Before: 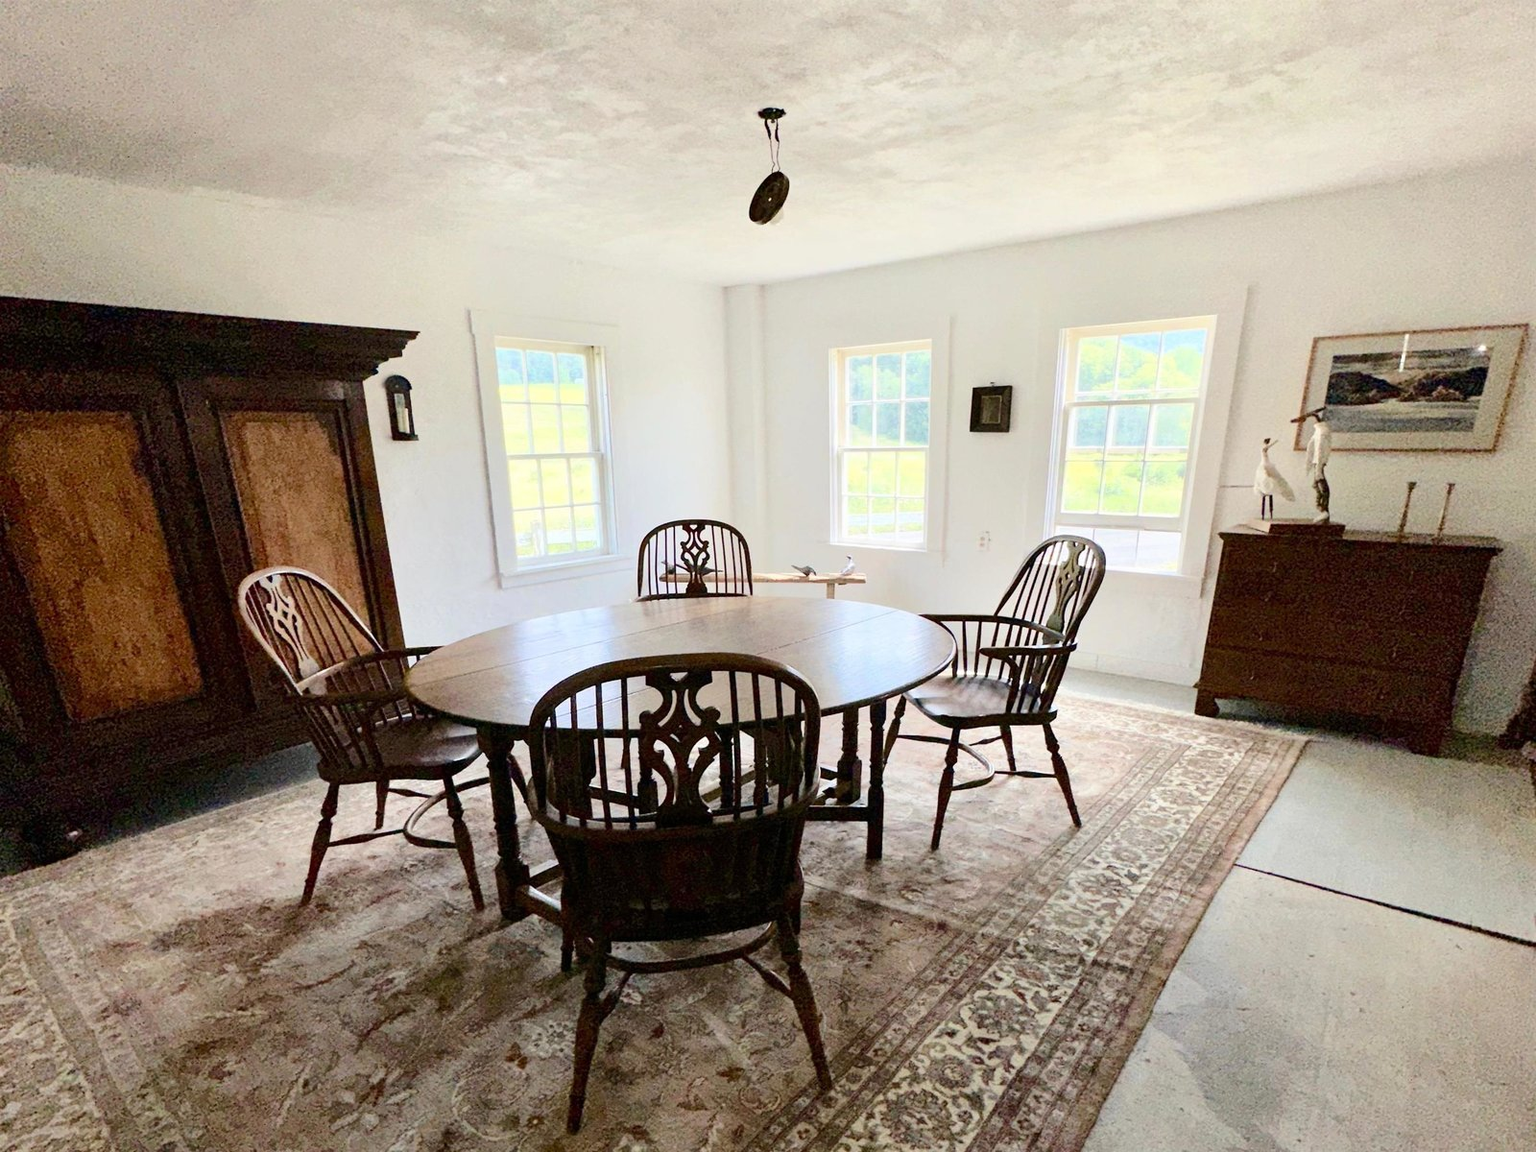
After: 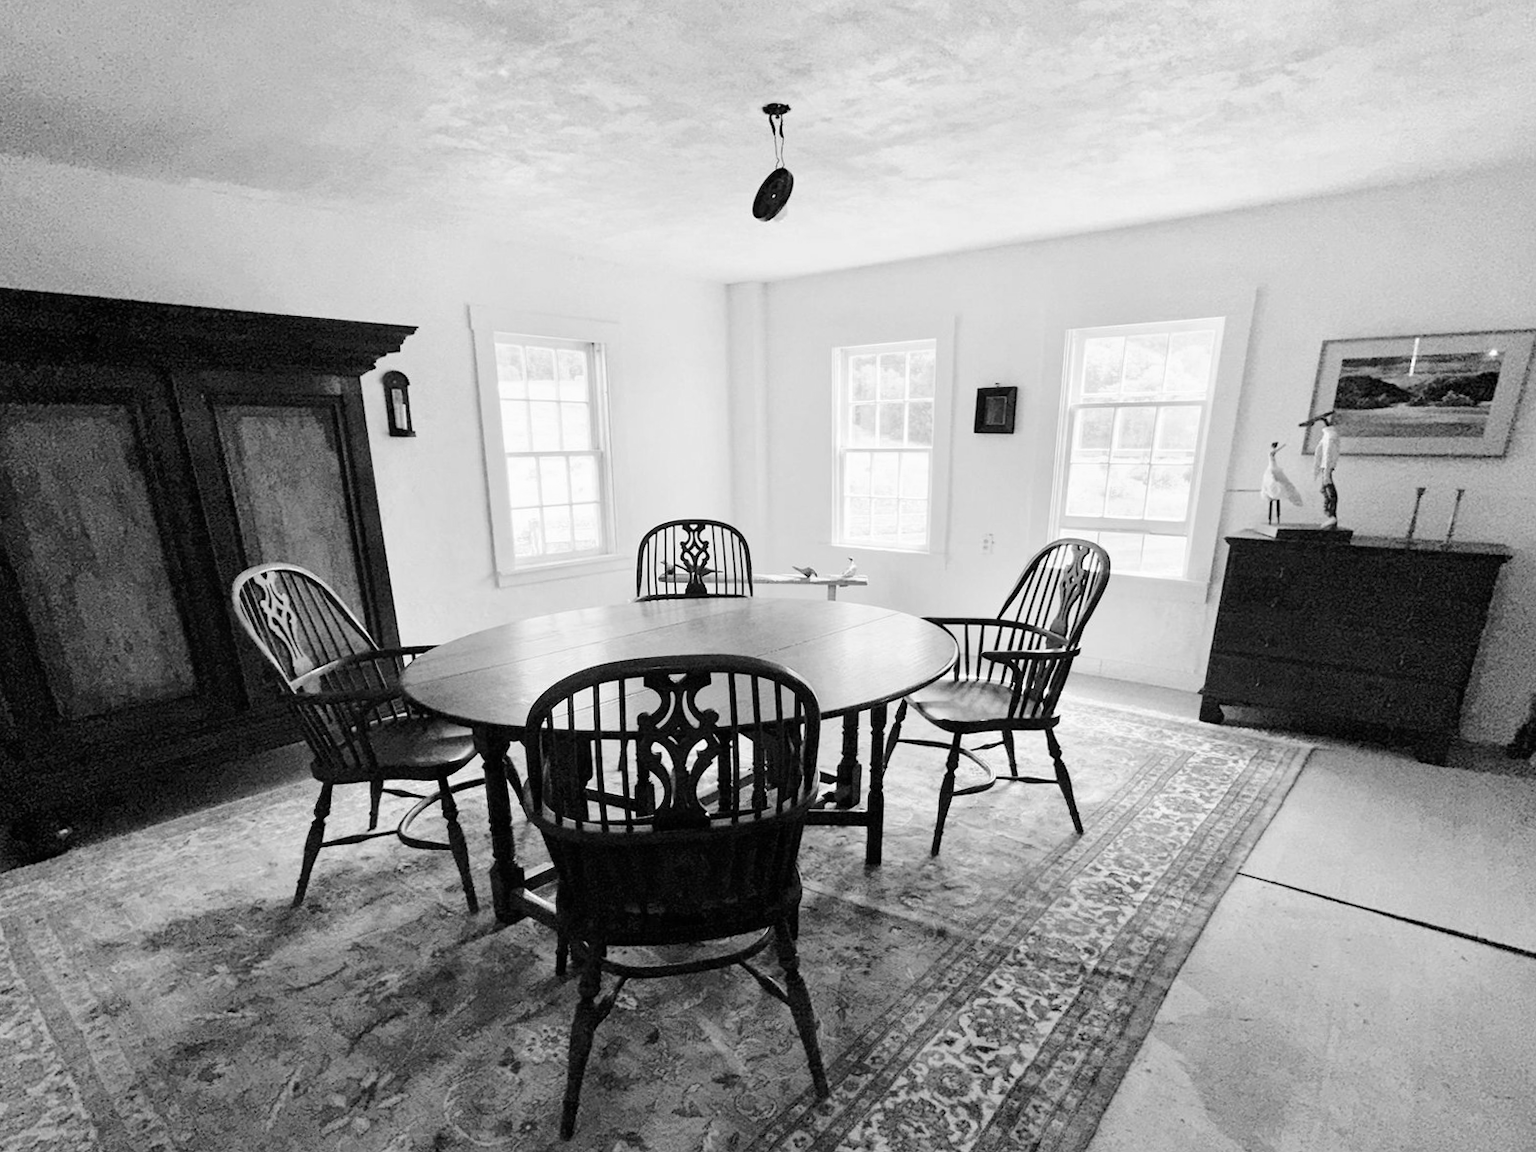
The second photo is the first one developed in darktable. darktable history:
crop and rotate: angle -0.5°
monochrome: on, module defaults
